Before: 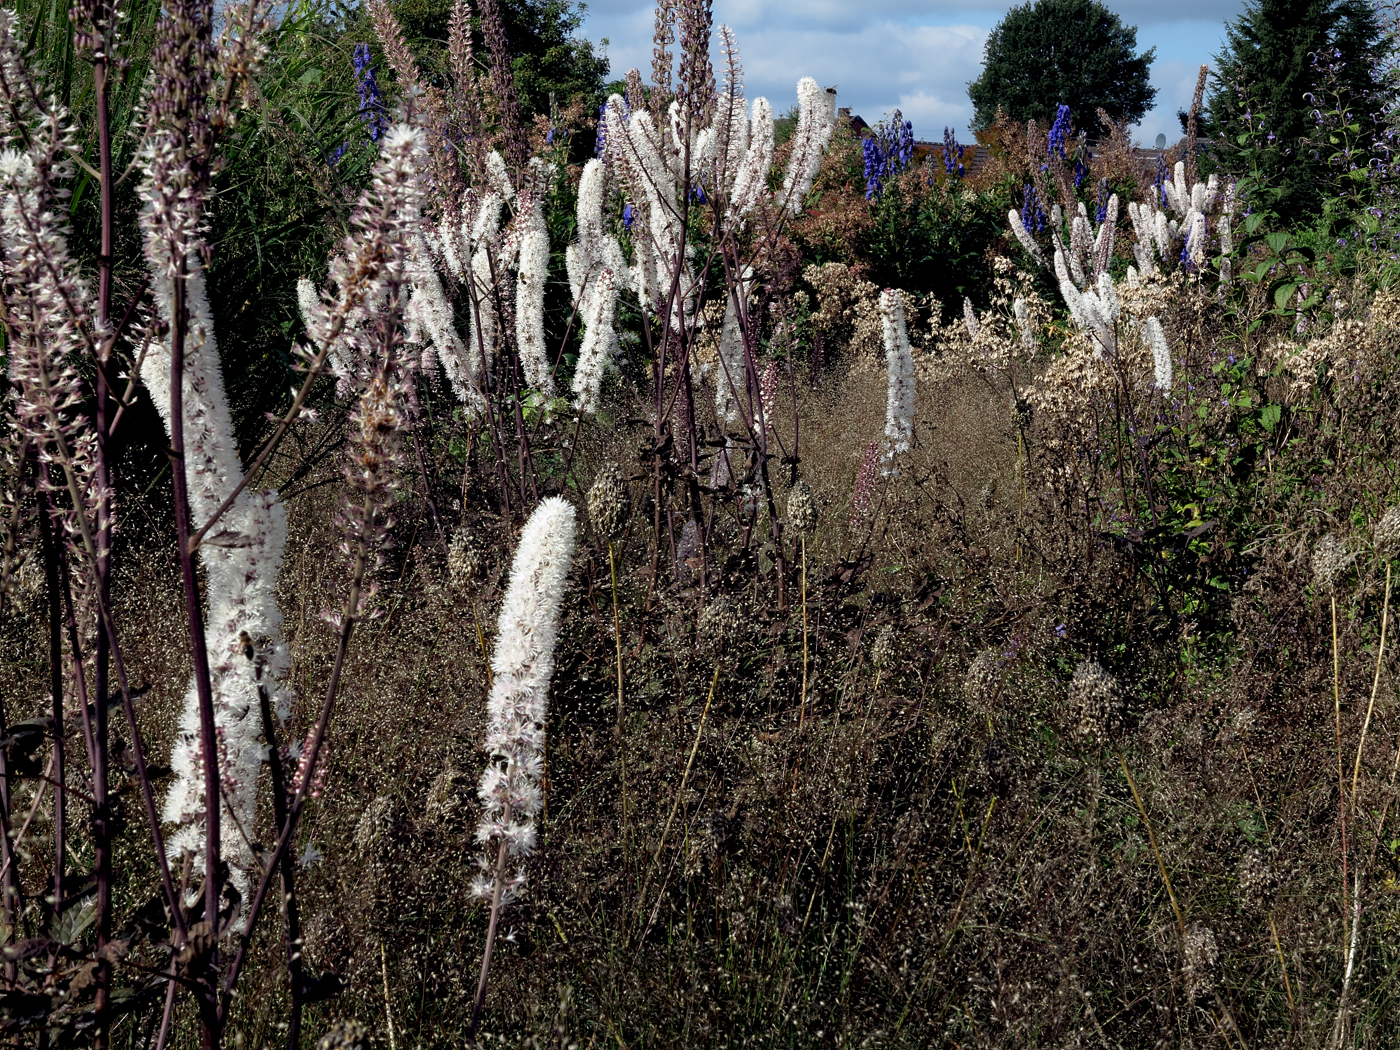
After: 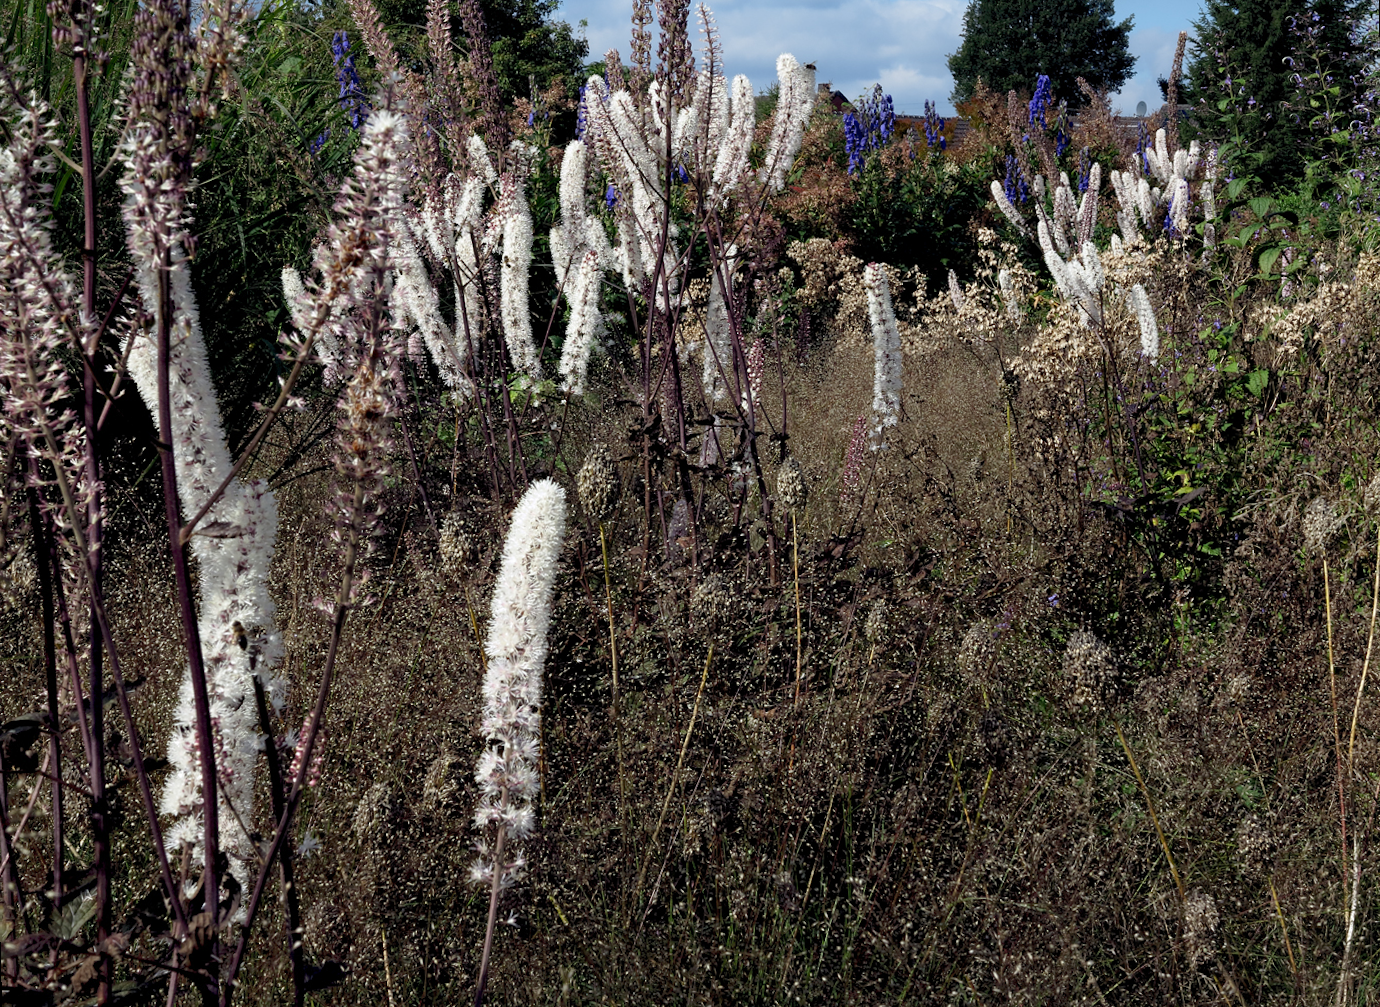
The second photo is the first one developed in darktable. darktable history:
rotate and perspective: rotation -1.42°, crop left 0.016, crop right 0.984, crop top 0.035, crop bottom 0.965
shadows and highlights: shadows 62.66, white point adjustment 0.37, highlights -34.44, compress 83.82%
